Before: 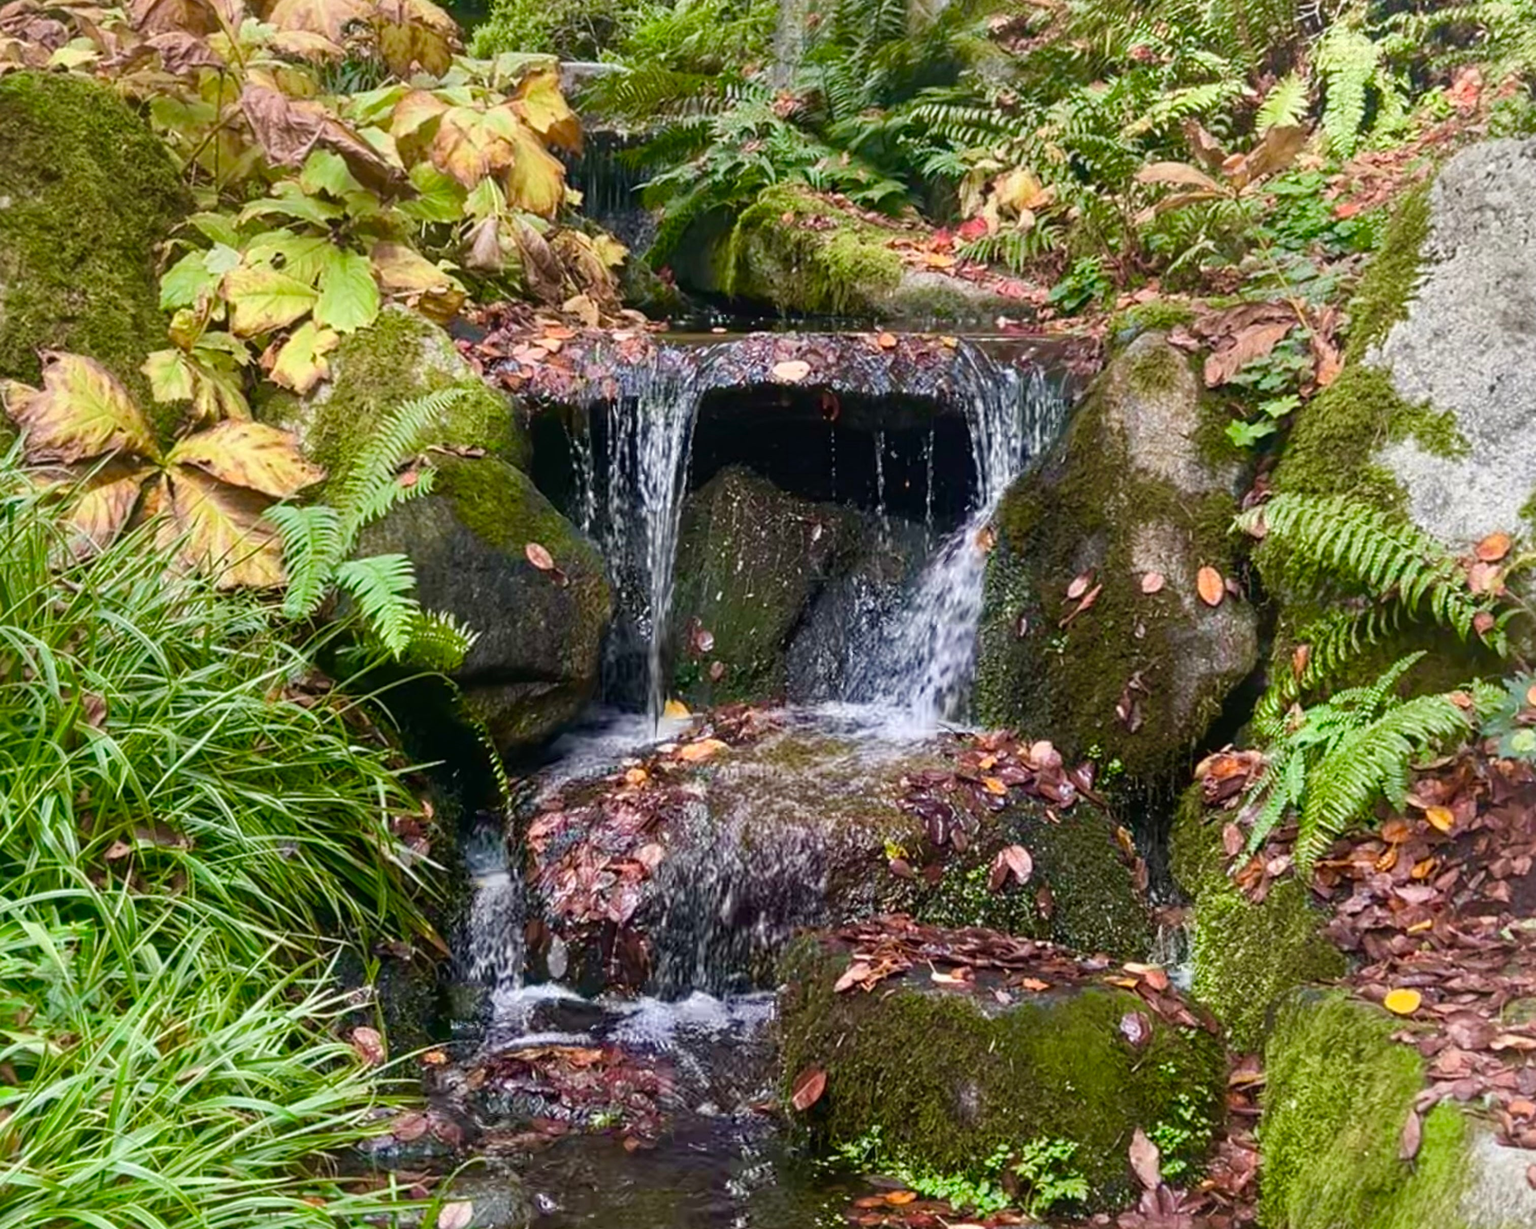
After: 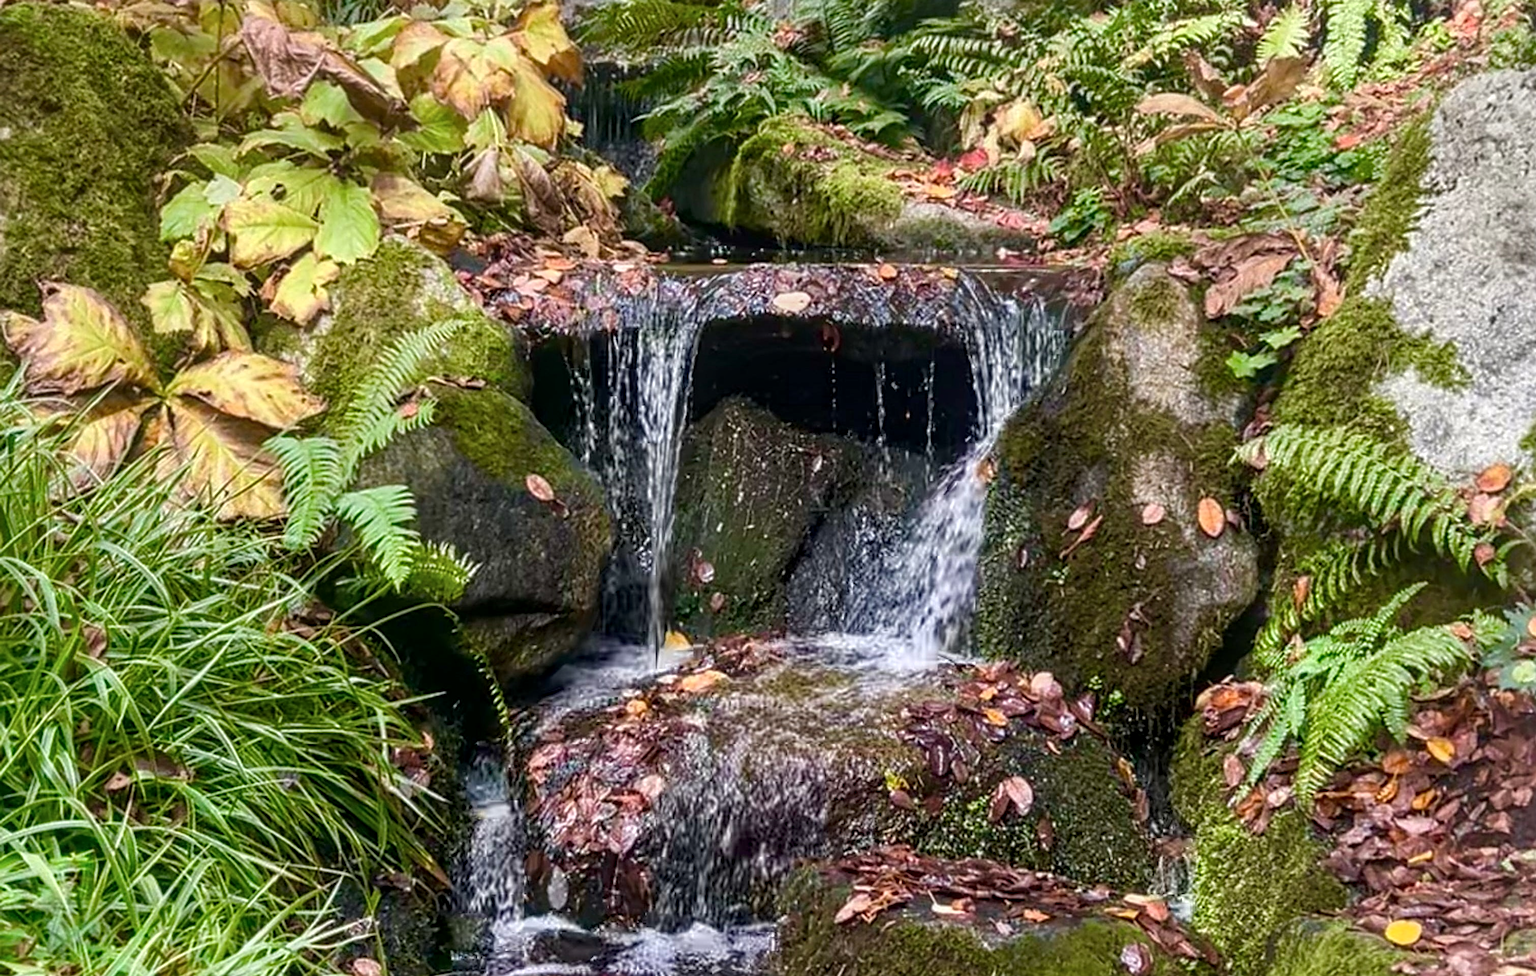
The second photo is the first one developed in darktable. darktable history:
crop and rotate: top 5.652%, bottom 14.859%
sharpen: on, module defaults
contrast brightness saturation: saturation -0.066
local contrast: on, module defaults
